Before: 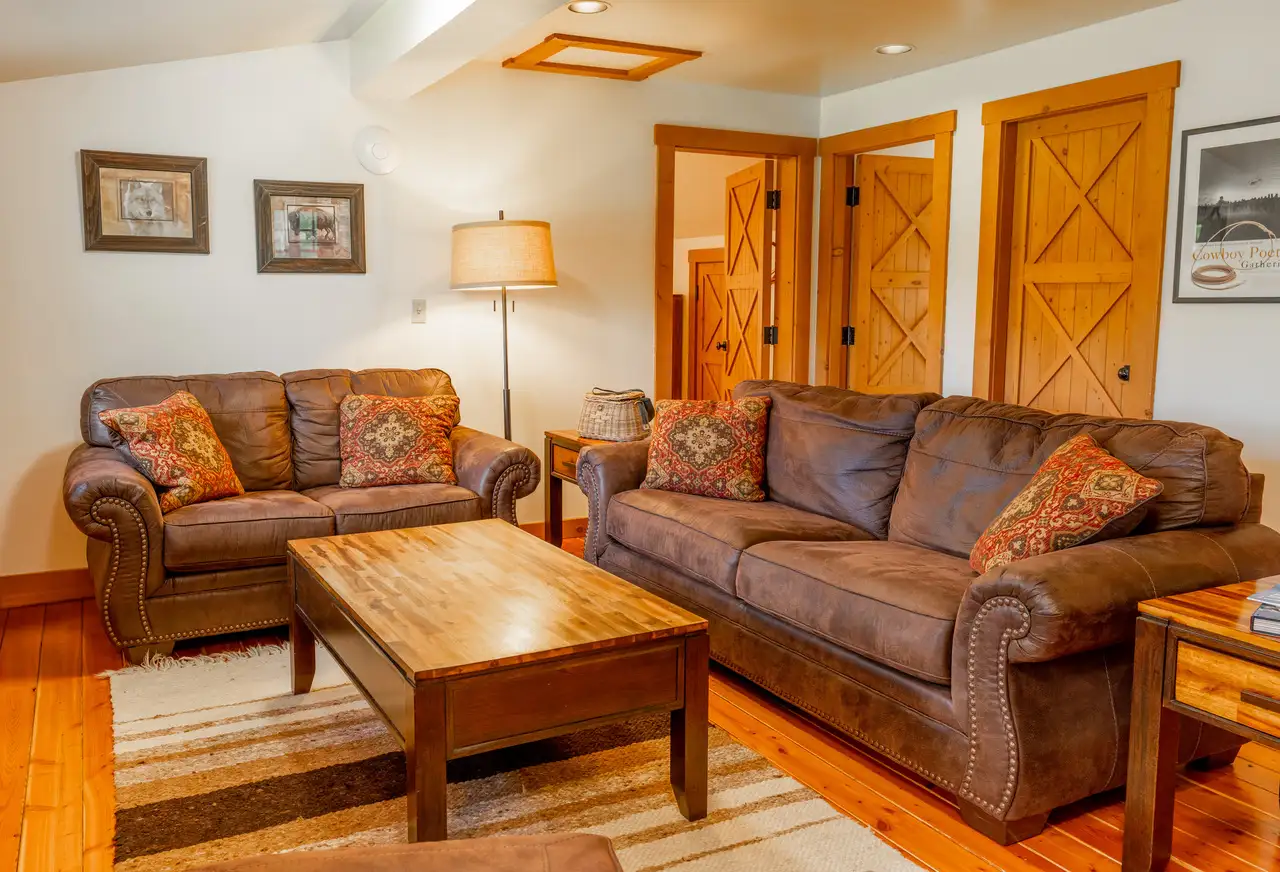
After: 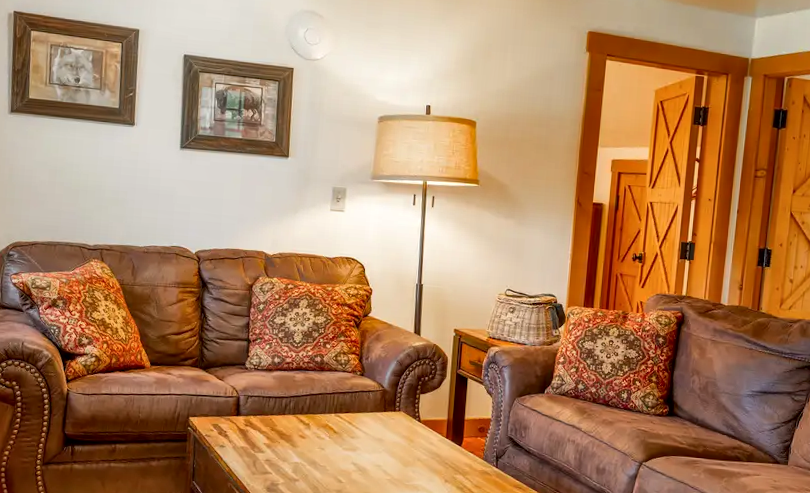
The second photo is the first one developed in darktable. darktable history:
local contrast: mode bilateral grid, contrast 19, coarseness 51, detail 150%, midtone range 0.2
crop and rotate: angle -4.54°, left 2.267%, top 6.598%, right 27.236%, bottom 30.396%
